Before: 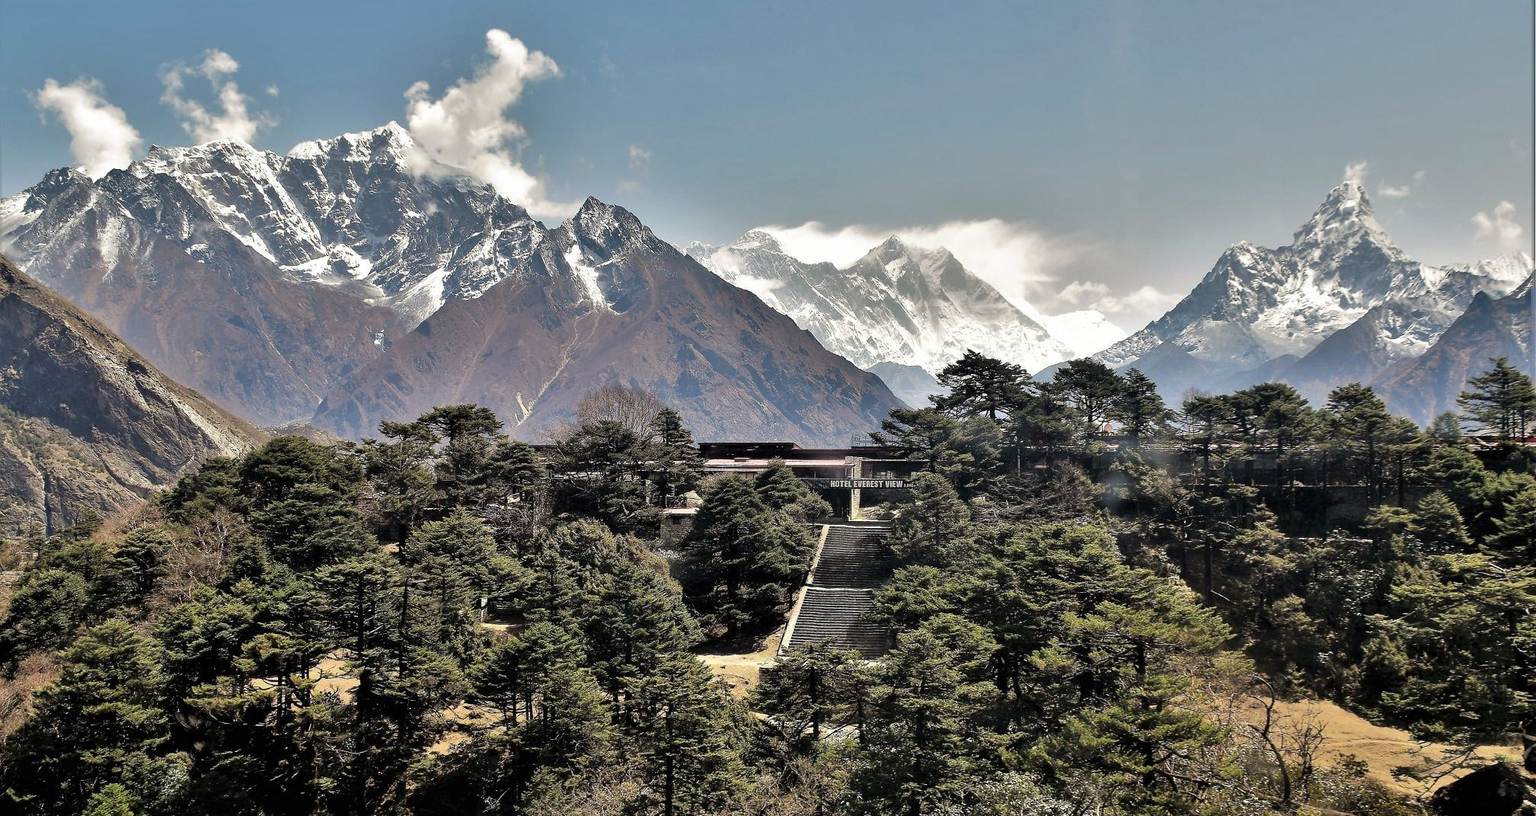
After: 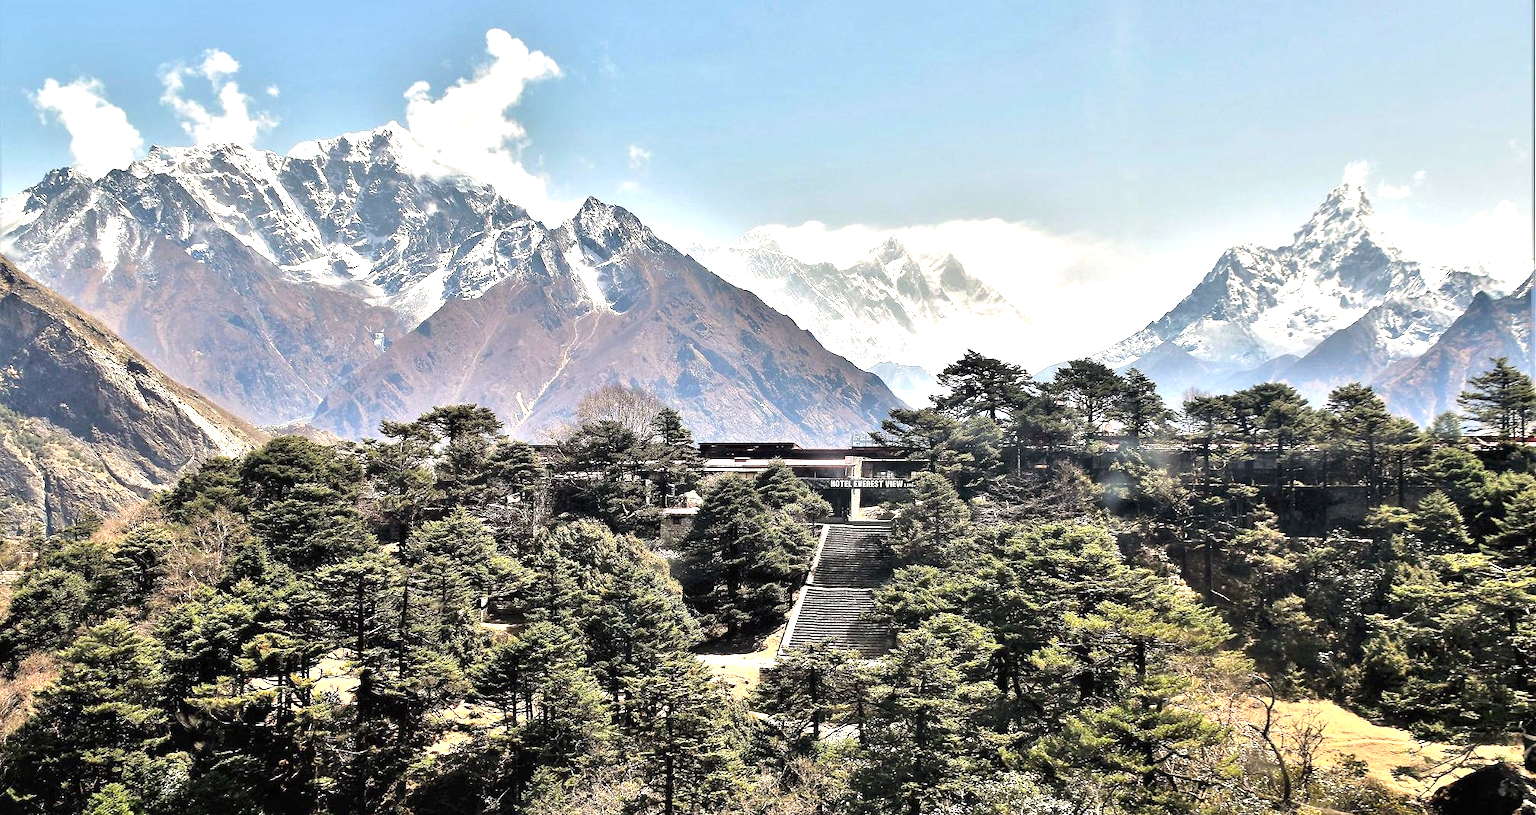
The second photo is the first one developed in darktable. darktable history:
exposure: black level correction 0, exposure 1.198 EV, compensate exposure bias true, compensate highlight preservation false
